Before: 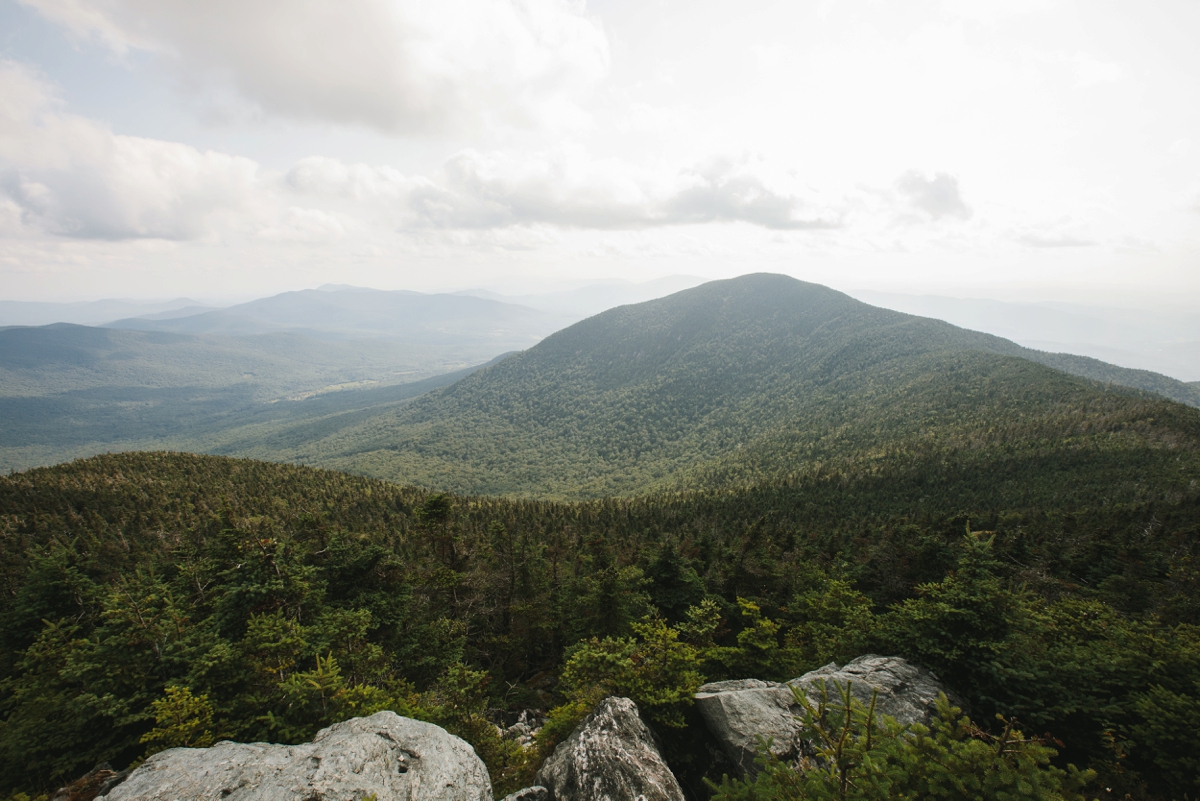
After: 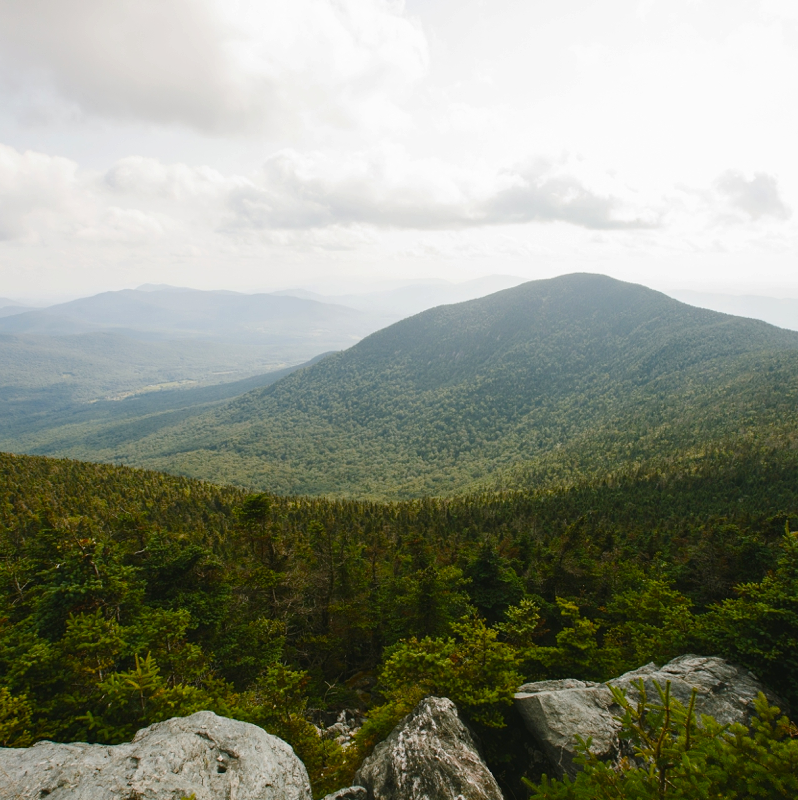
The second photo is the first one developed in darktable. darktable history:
color balance rgb: shadows lift › hue 85.99°, perceptual saturation grading › global saturation 38.816%, perceptual saturation grading › highlights -50.27%, perceptual saturation grading › shadows 31.108%, global vibrance 20%
crop and rotate: left 15.089%, right 18.383%
